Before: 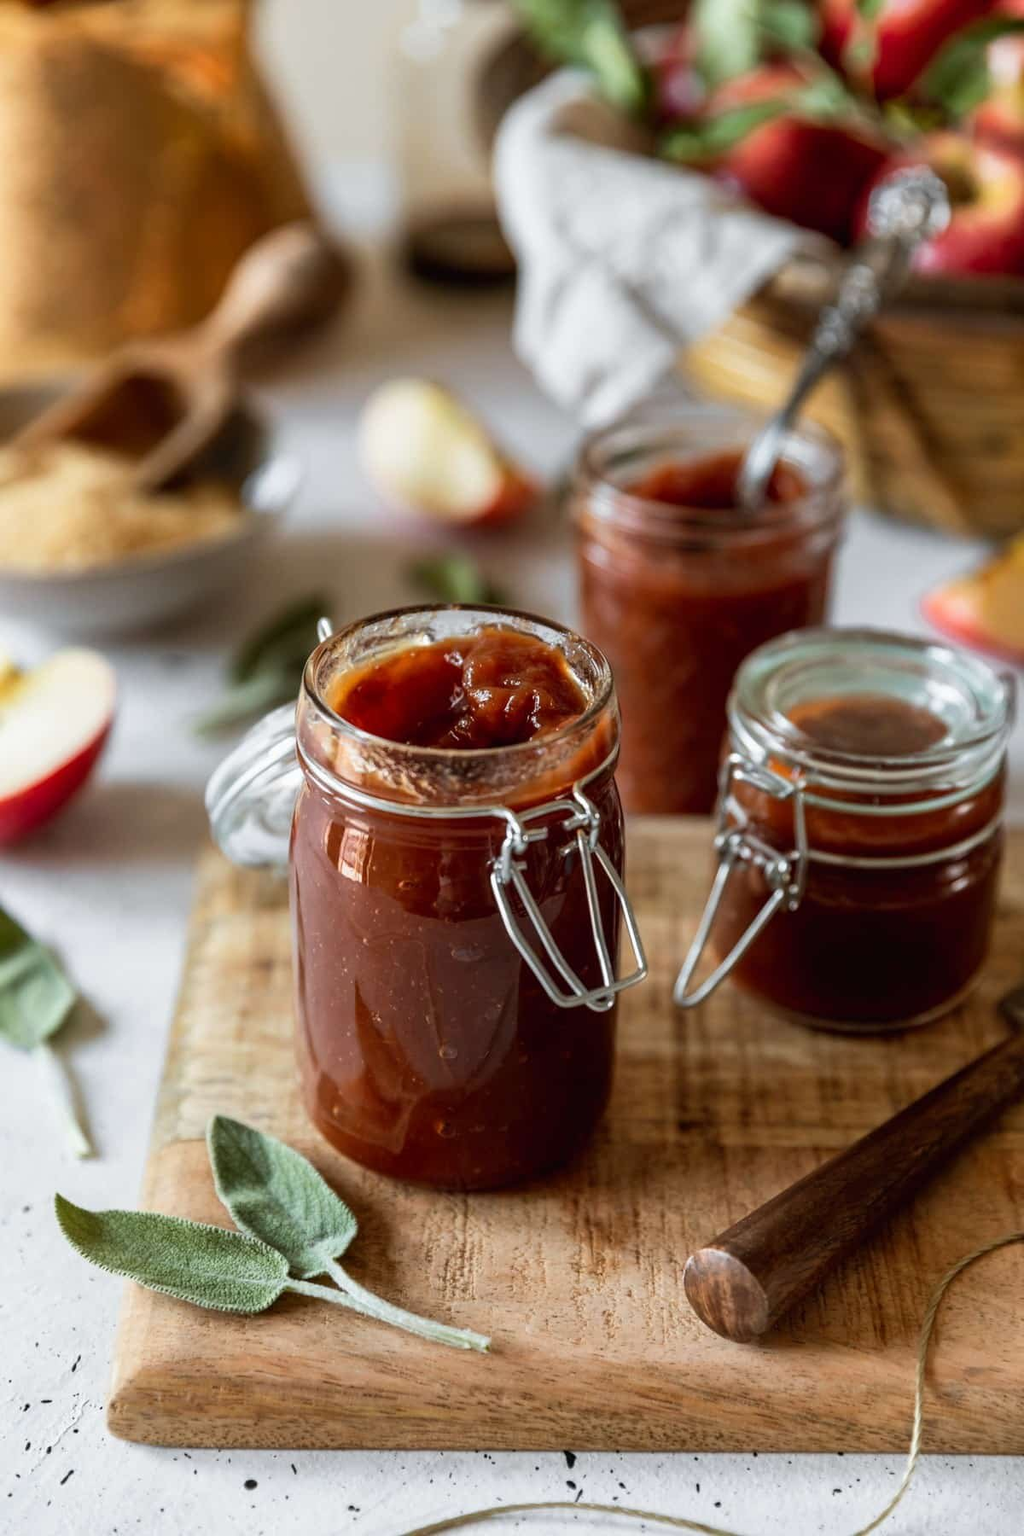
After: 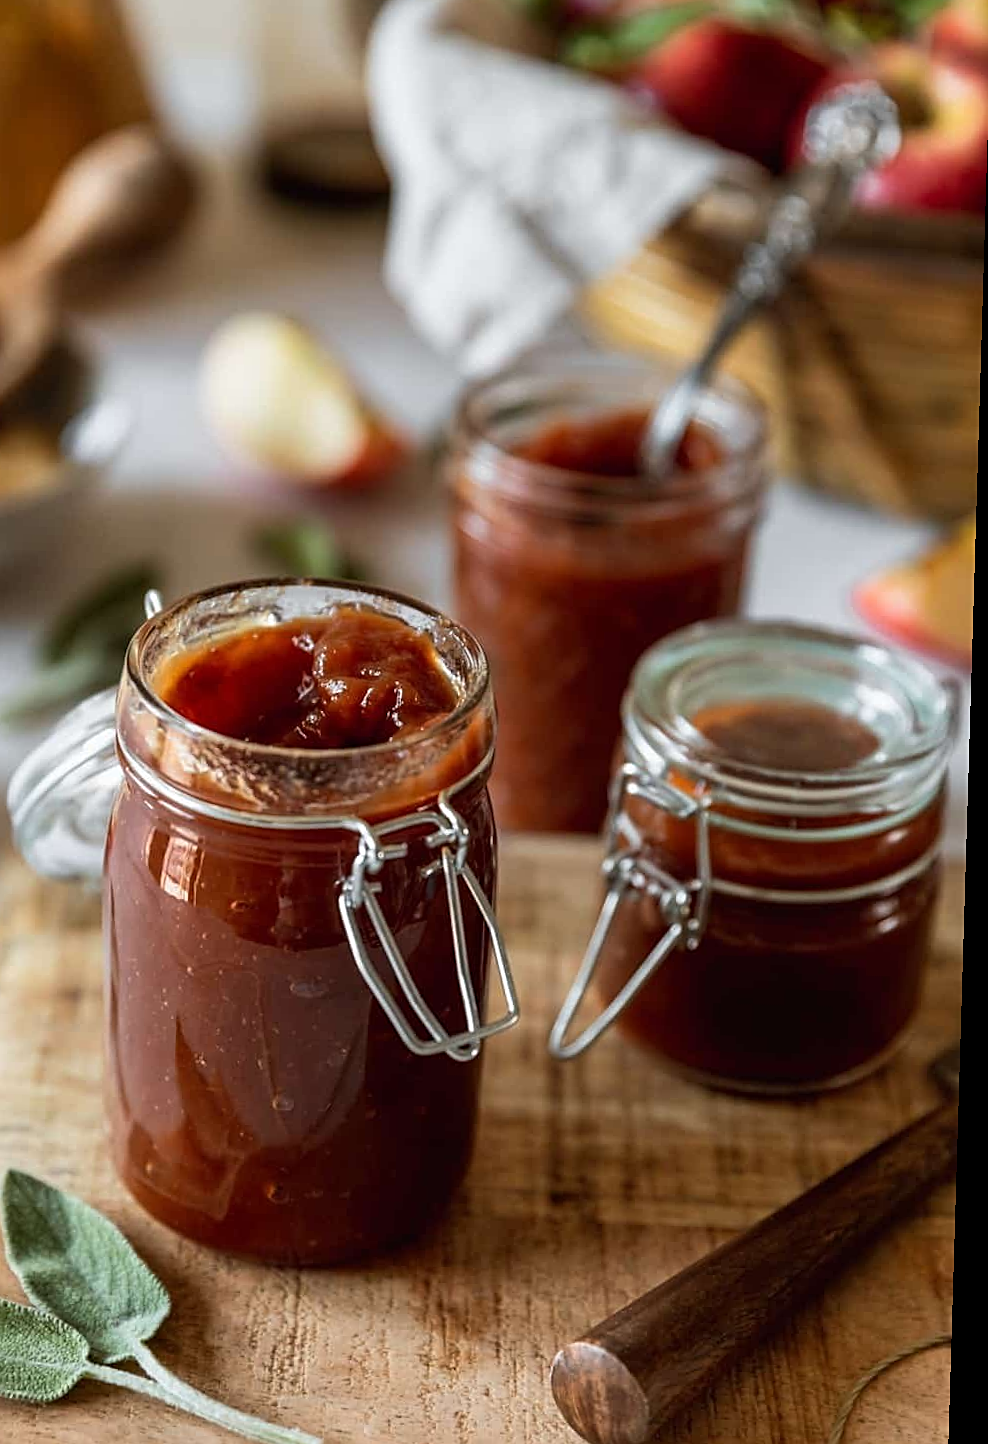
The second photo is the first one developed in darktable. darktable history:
sharpen: on, module defaults
rotate and perspective: rotation 1.72°, automatic cropping off
crop and rotate: left 20.74%, top 7.912%, right 0.375%, bottom 13.378%
